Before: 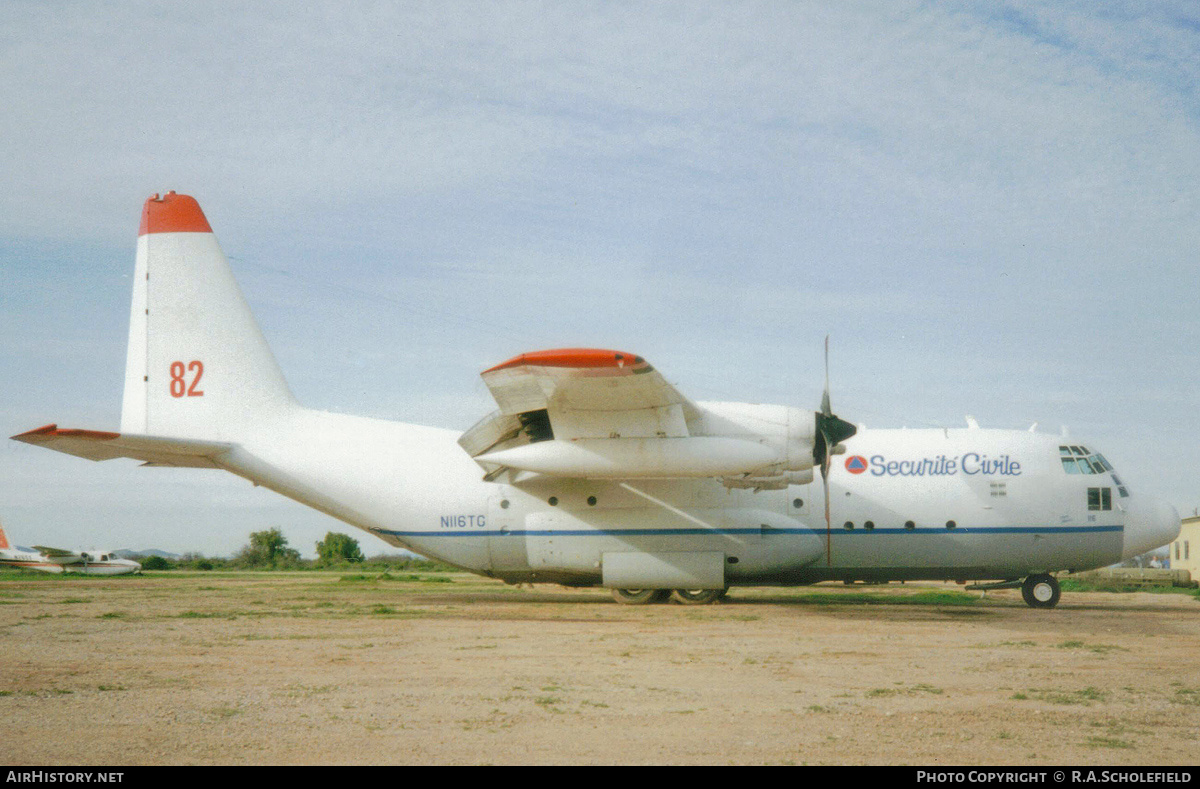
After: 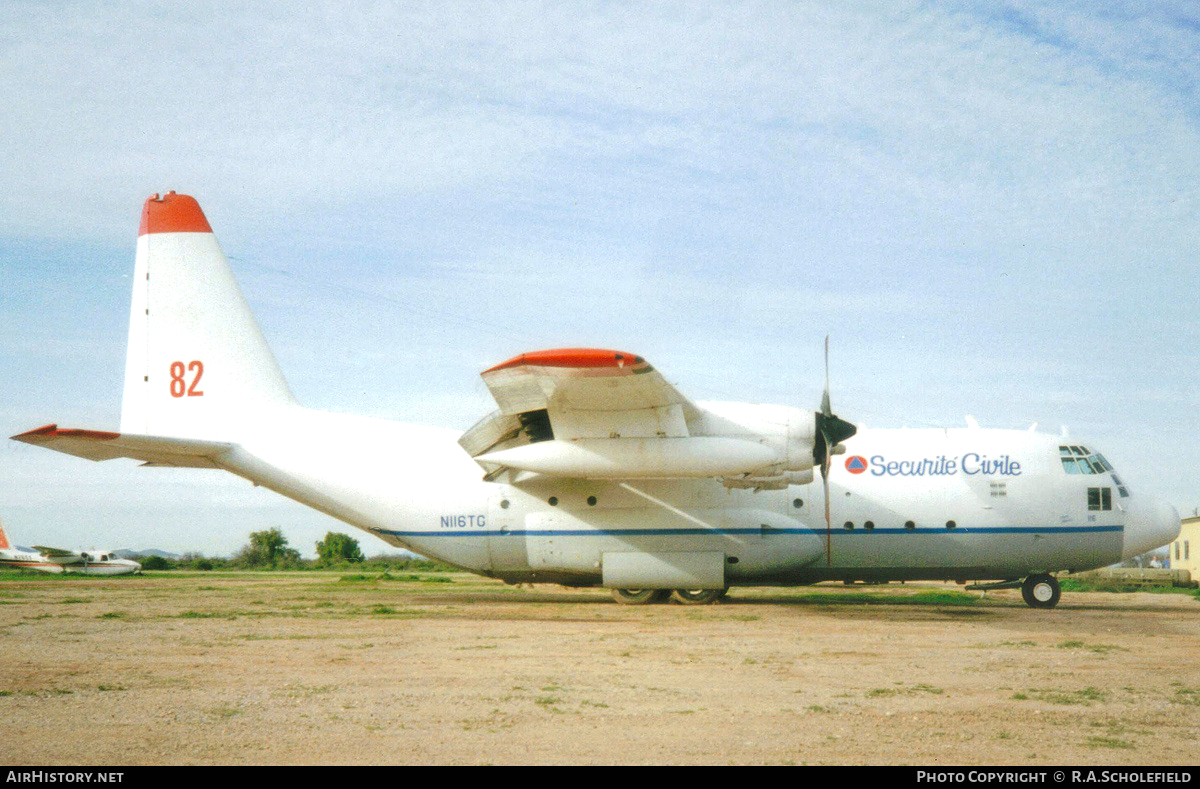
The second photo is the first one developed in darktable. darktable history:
tone curve: curves: ch0 [(0, 0) (0.003, 0.002) (0.011, 0.009) (0.025, 0.02) (0.044, 0.035) (0.069, 0.055) (0.1, 0.08) (0.136, 0.109) (0.177, 0.142) (0.224, 0.179) (0.277, 0.222) (0.335, 0.268) (0.399, 0.329) (0.468, 0.409) (0.543, 0.495) (0.623, 0.579) (0.709, 0.669) (0.801, 0.767) (0.898, 0.885) (1, 1)], preserve colors none
exposure: black level correction 0, exposure 0.5 EV, compensate exposure bias true, compensate highlight preservation false
